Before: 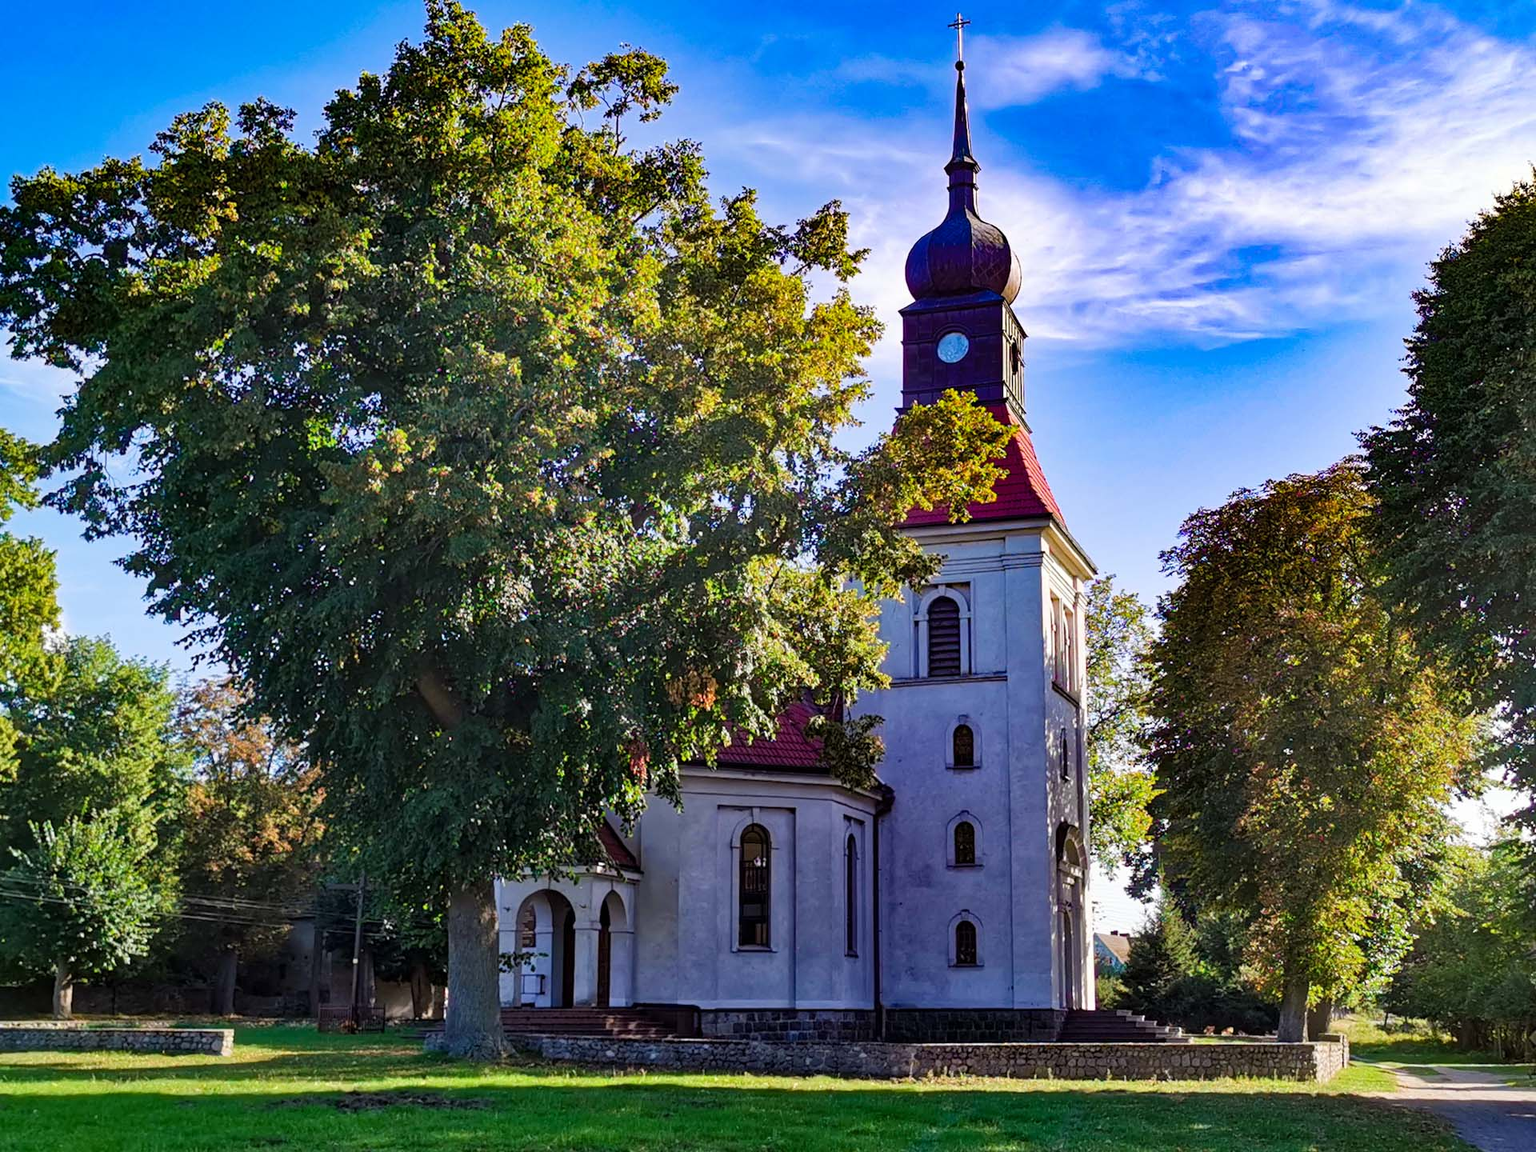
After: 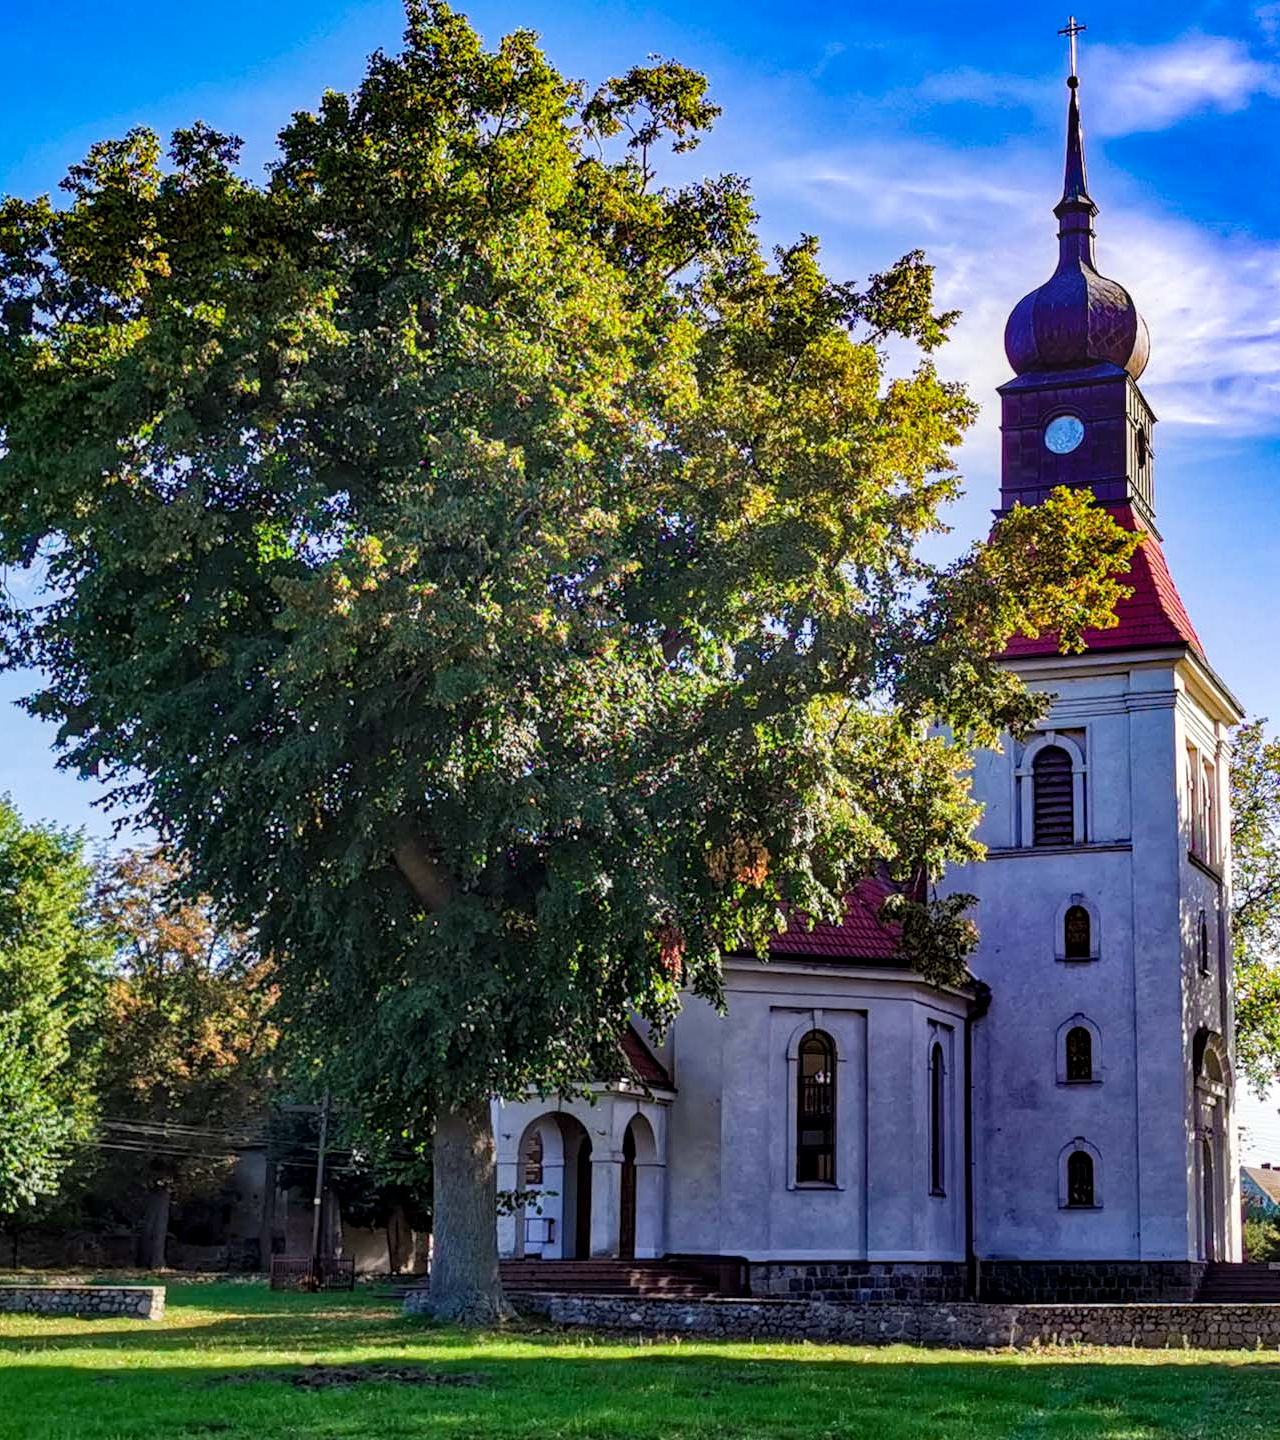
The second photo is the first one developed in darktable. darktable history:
local contrast: on, module defaults
crop and rotate: left 6.617%, right 26.717%
